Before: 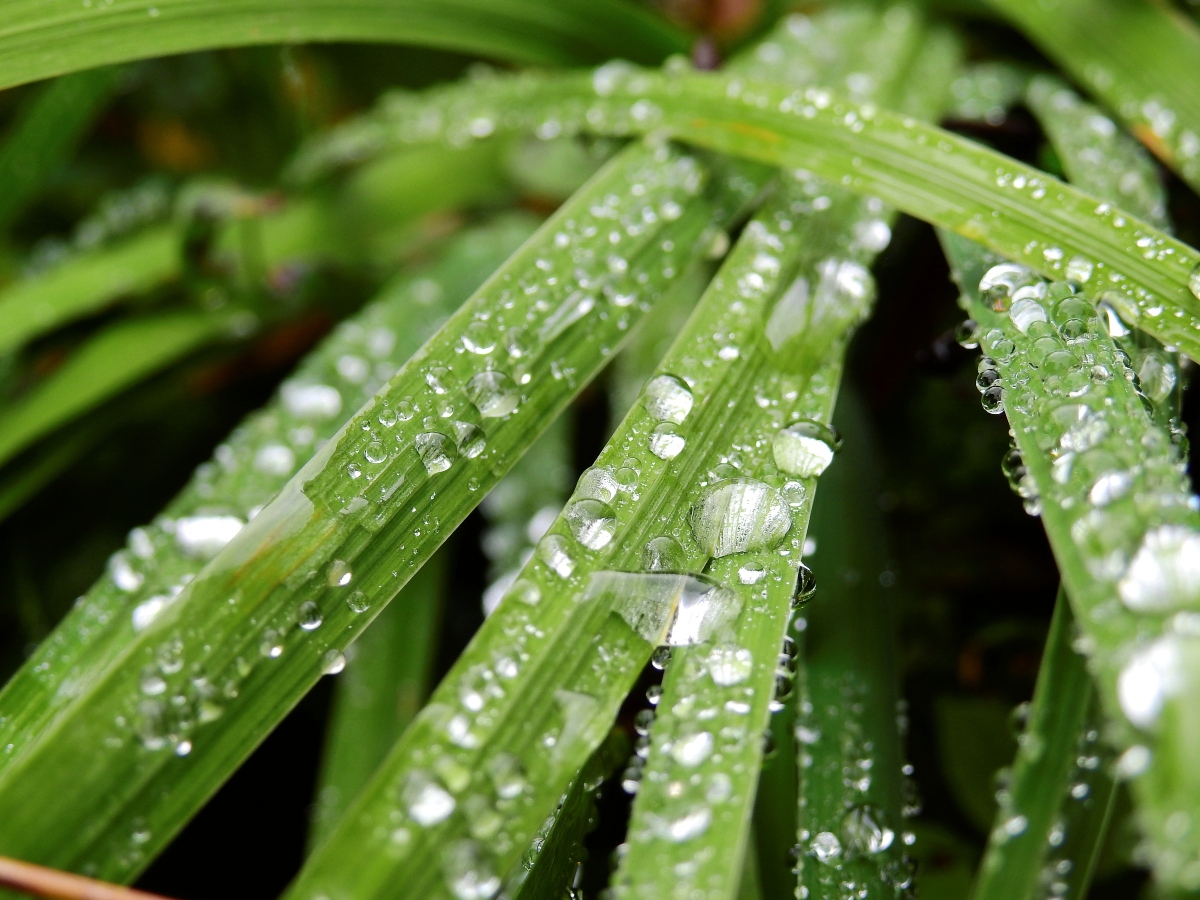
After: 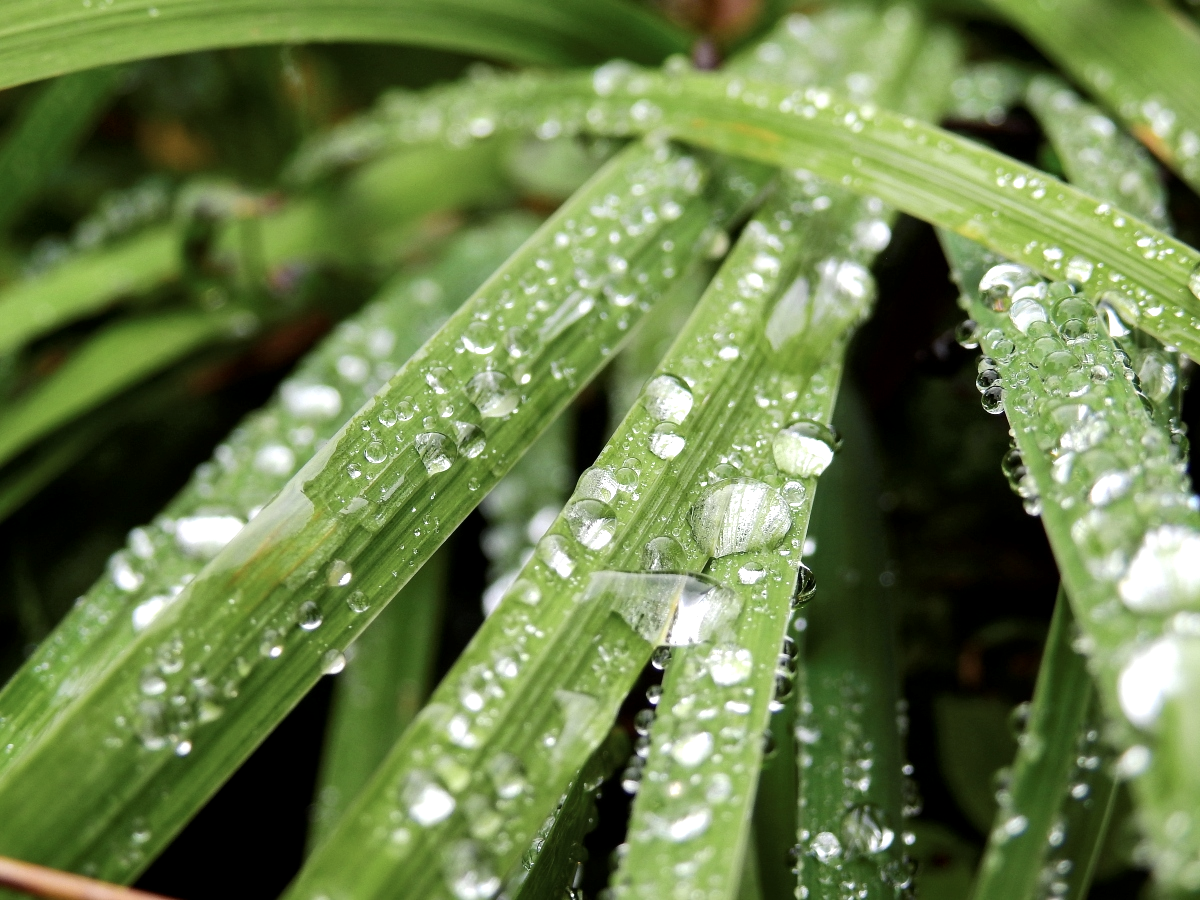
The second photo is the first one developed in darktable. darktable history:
exposure: exposure 0.2 EV, compensate highlight preservation false
contrast brightness saturation: saturation -0.17
local contrast: highlights 100%, shadows 100%, detail 120%, midtone range 0.2
